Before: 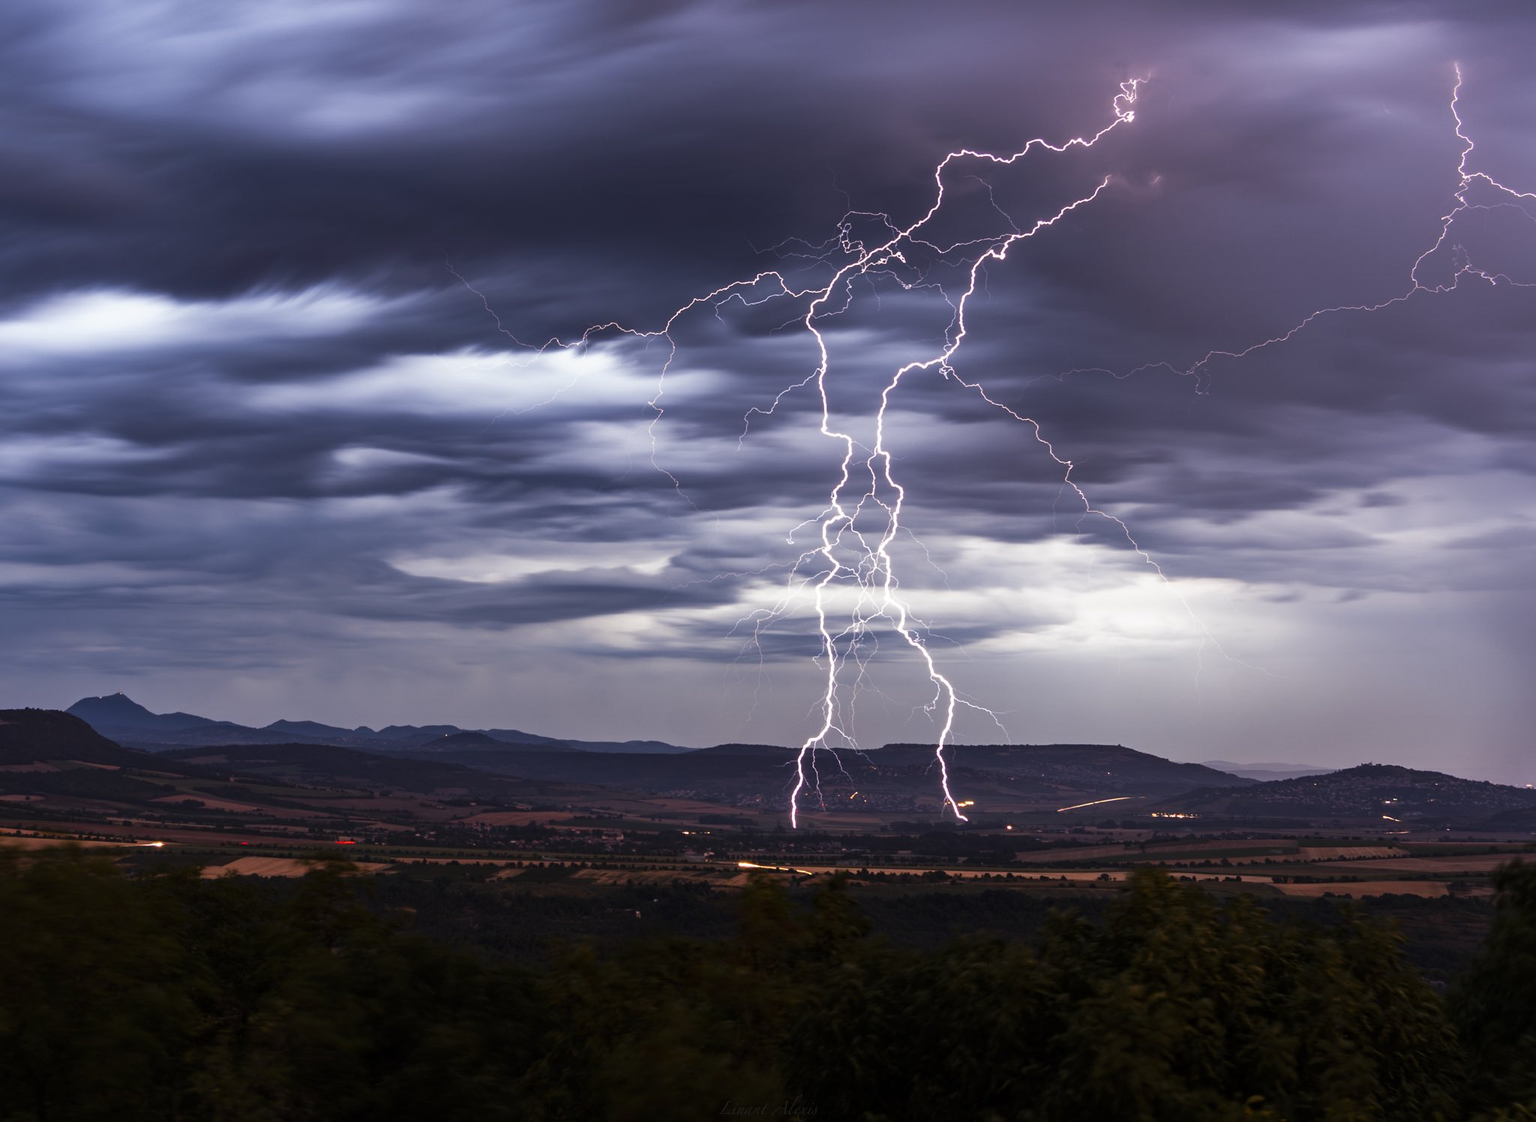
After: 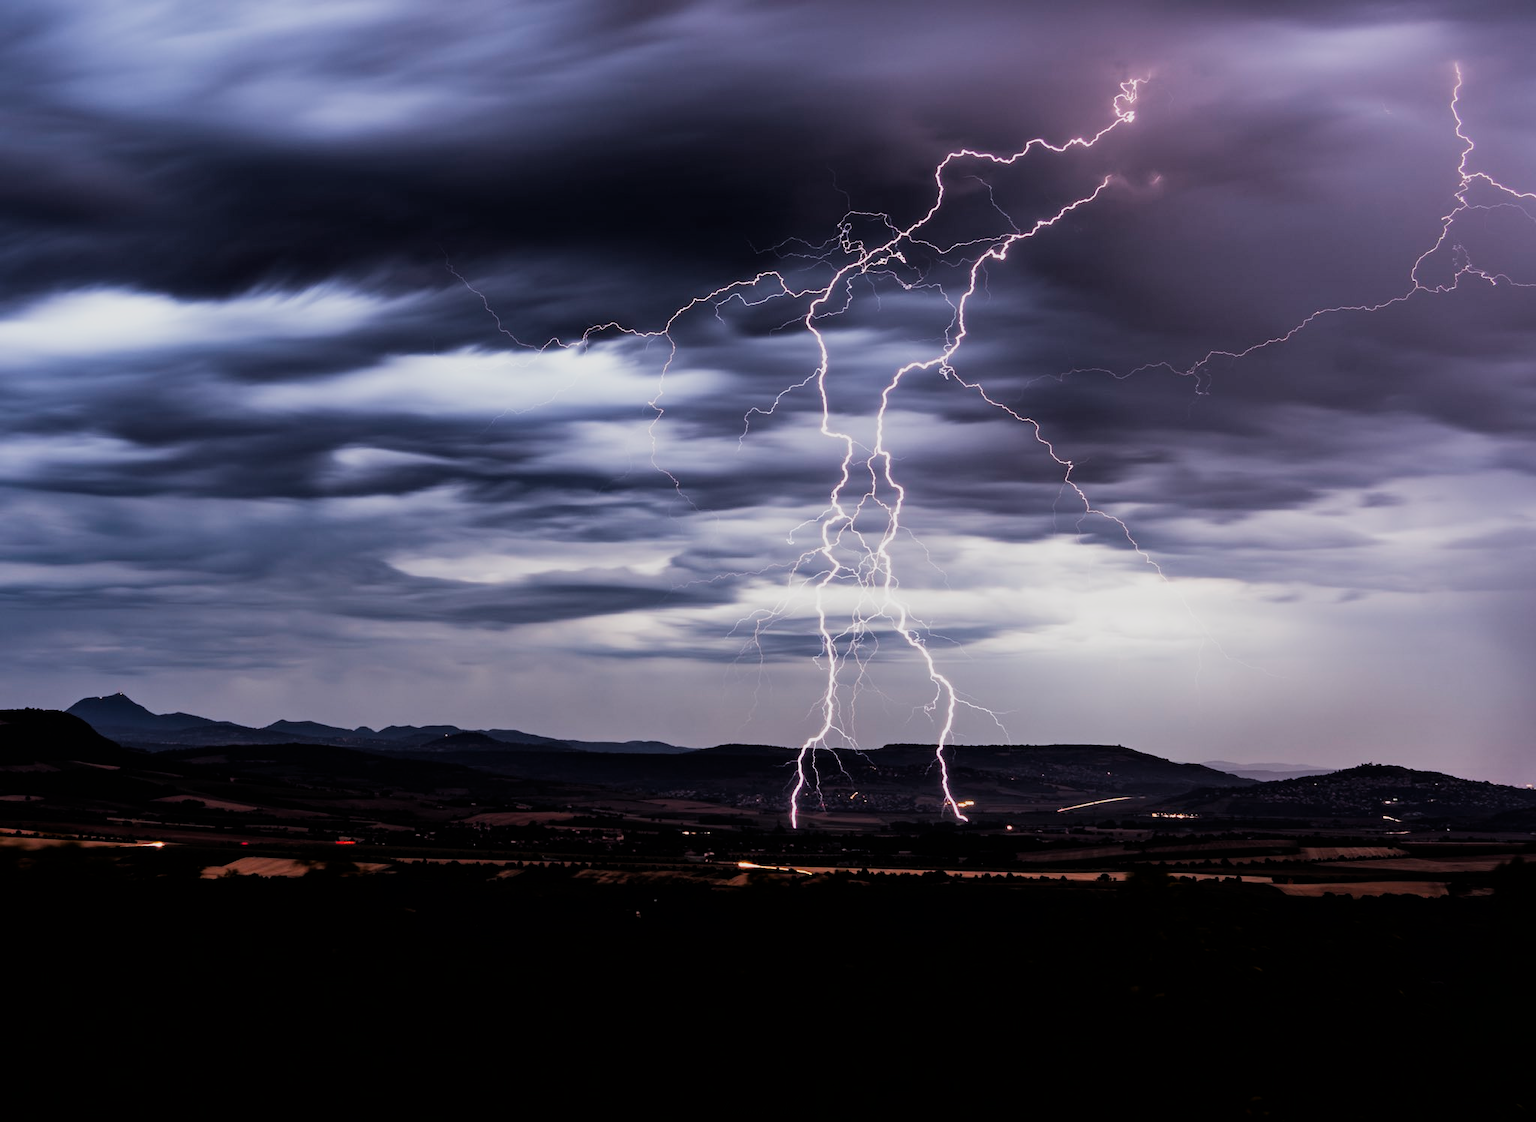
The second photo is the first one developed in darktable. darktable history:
white balance: emerald 1
filmic rgb: black relative exposure -5 EV, hardness 2.88, contrast 1.3, highlights saturation mix -30%
tone equalizer: on, module defaults
